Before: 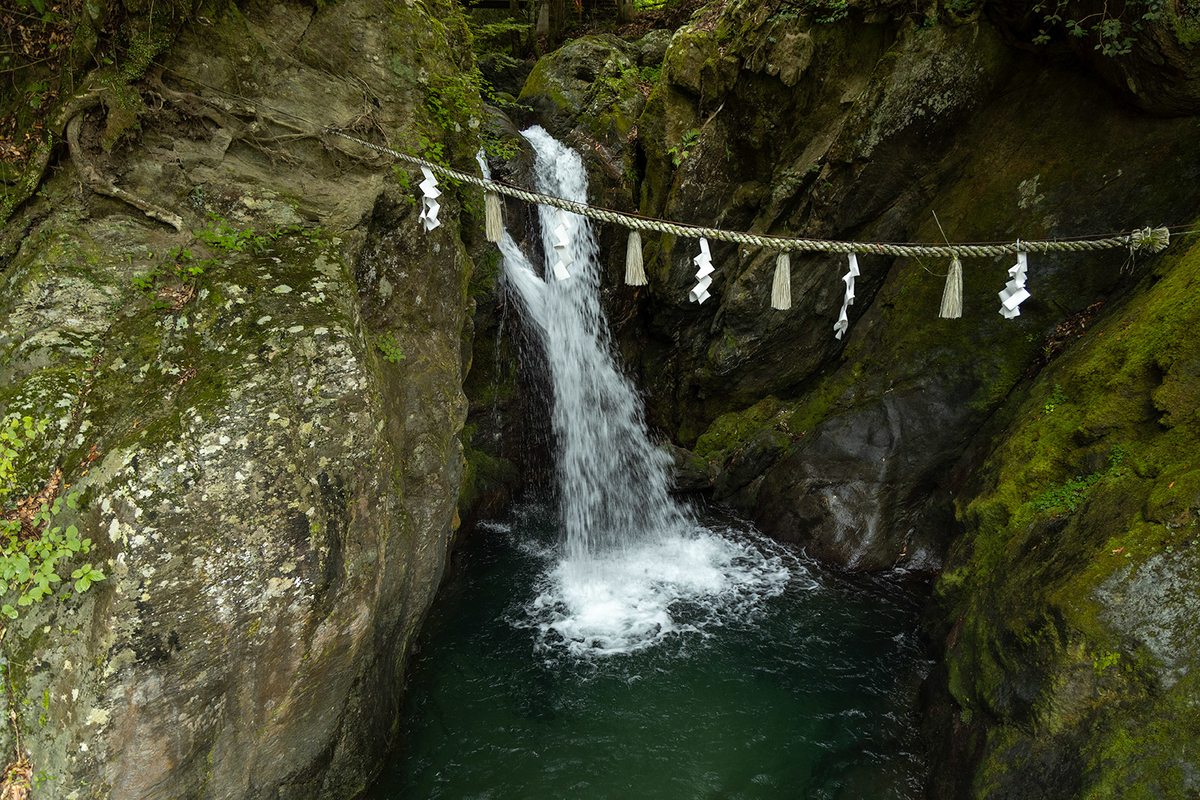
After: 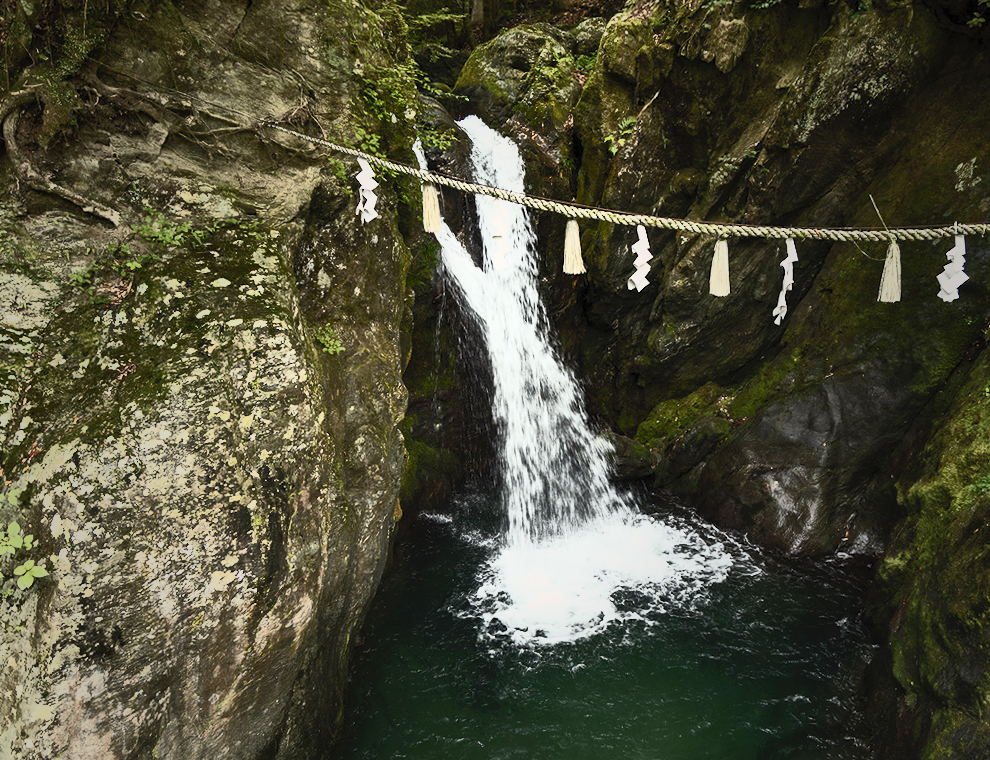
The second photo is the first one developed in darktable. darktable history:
vignetting: fall-off start 16.56%, fall-off radius 99.83%, brightness -0.426, saturation -0.2, width/height ratio 0.721
crop and rotate: angle 0.828°, left 4.113%, top 0.451%, right 11.606%, bottom 2.481%
color correction: highlights a* 5.58, highlights b* 5.27, saturation 0.678
contrast brightness saturation: contrast 0.813, brightness 0.608, saturation 0.609
shadows and highlights: soften with gaussian
contrast equalizer: octaves 7, y [[0.5 ×6], [0.5 ×6], [0.5 ×6], [0, 0.033, 0.067, 0.1, 0.133, 0.167], [0, 0.05, 0.1, 0.15, 0.2, 0.25]], mix -0.341
tone equalizer: mask exposure compensation -0.511 EV
